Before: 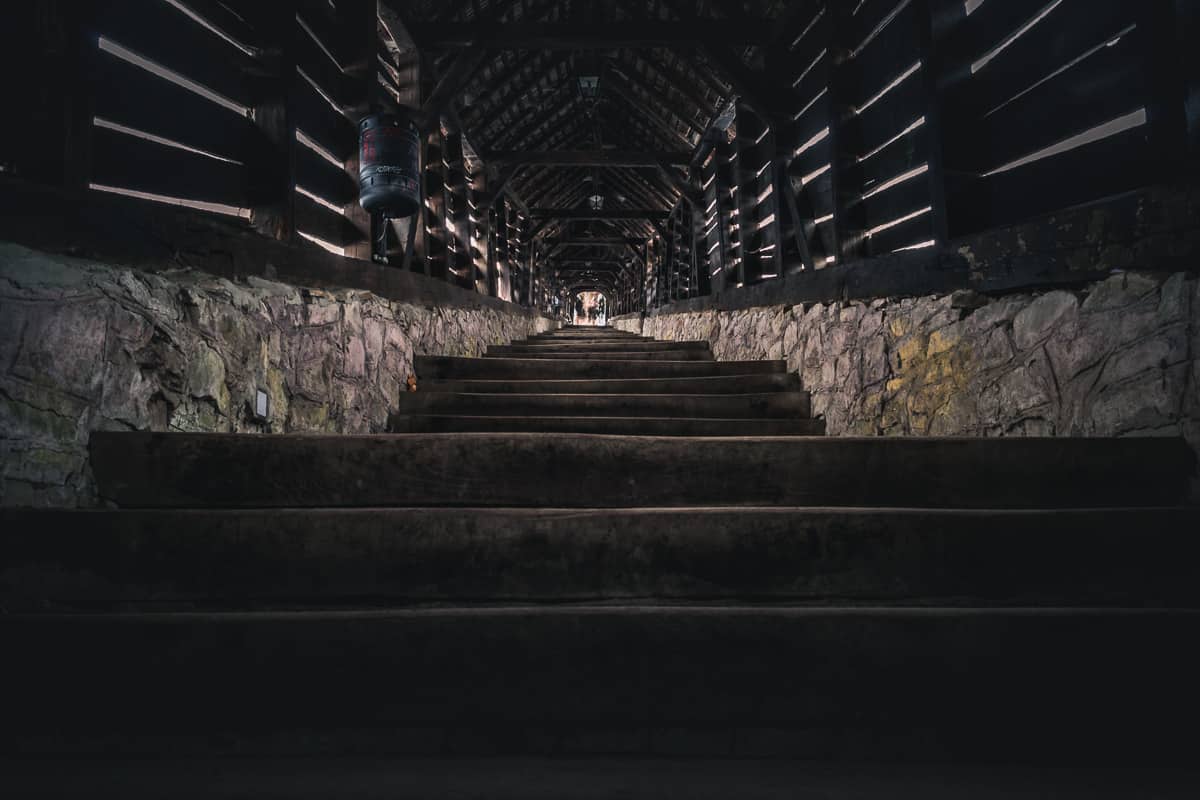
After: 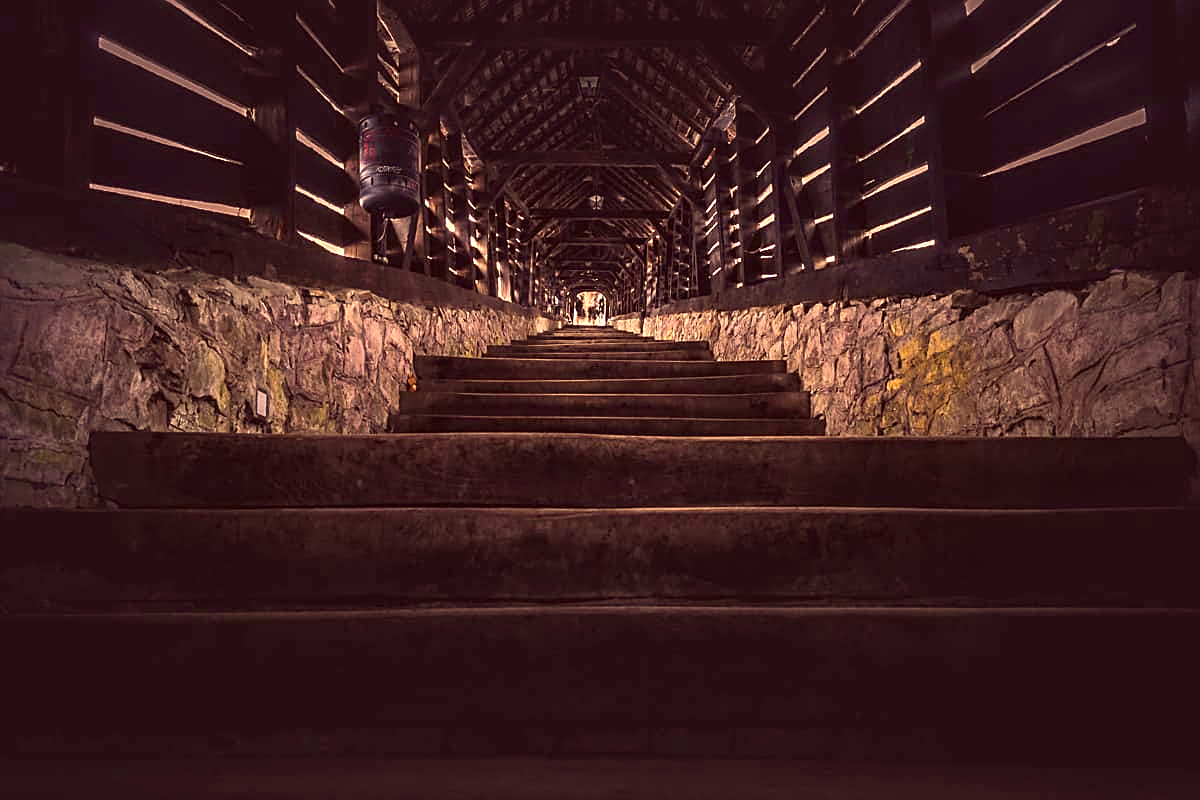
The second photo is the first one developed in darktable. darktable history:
white balance: red 1.066, blue 1.119
sharpen: amount 0.55
color correction: highlights a* 10.12, highlights b* 39.04, shadows a* 14.62, shadows b* 3.37
exposure: black level correction 0.001, exposure 0.5 EV, compensate exposure bias true, compensate highlight preservation false
